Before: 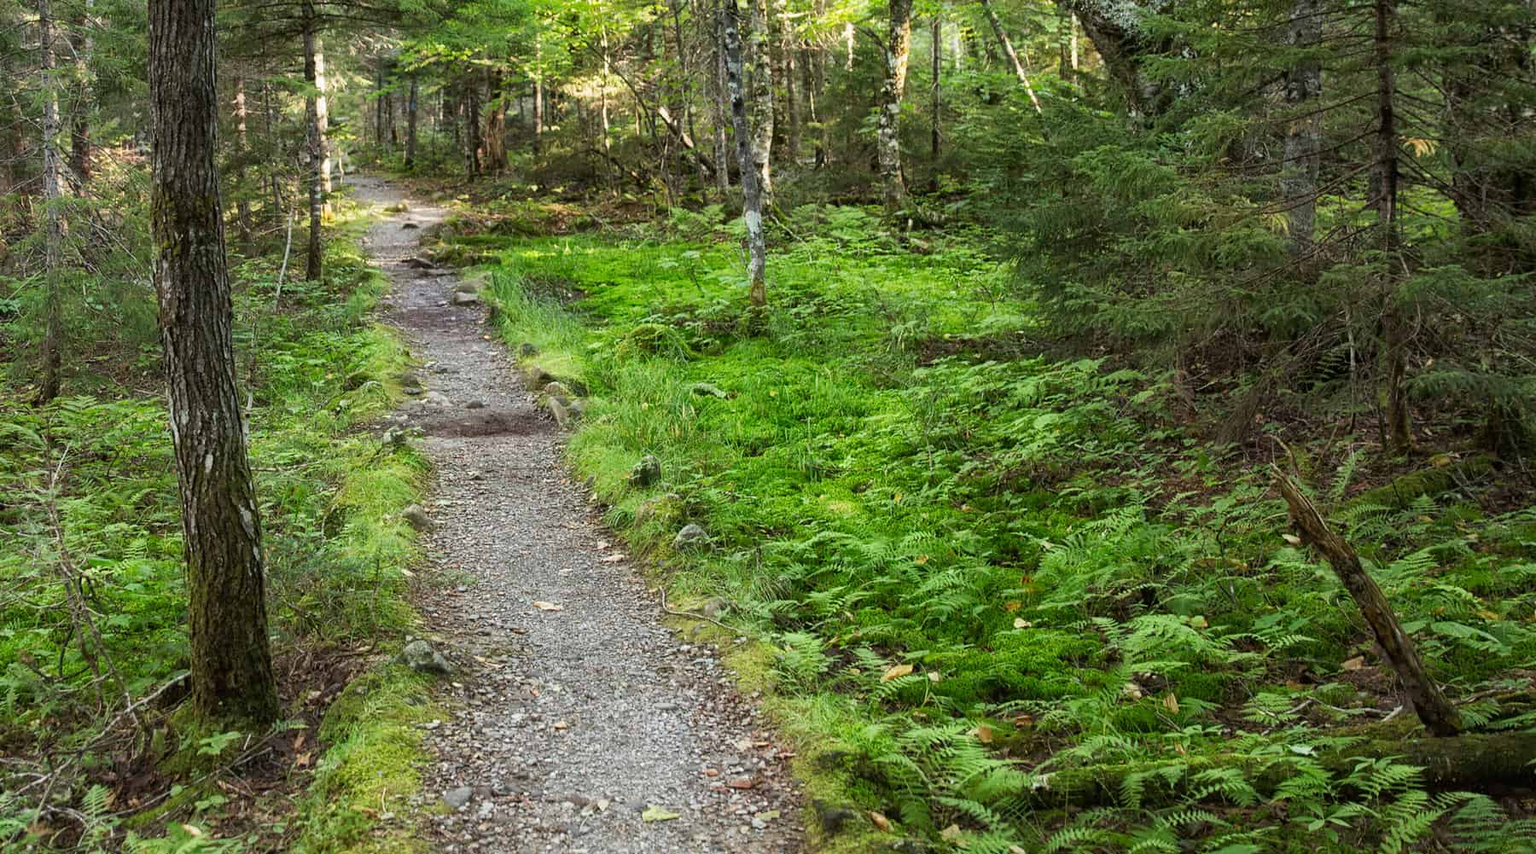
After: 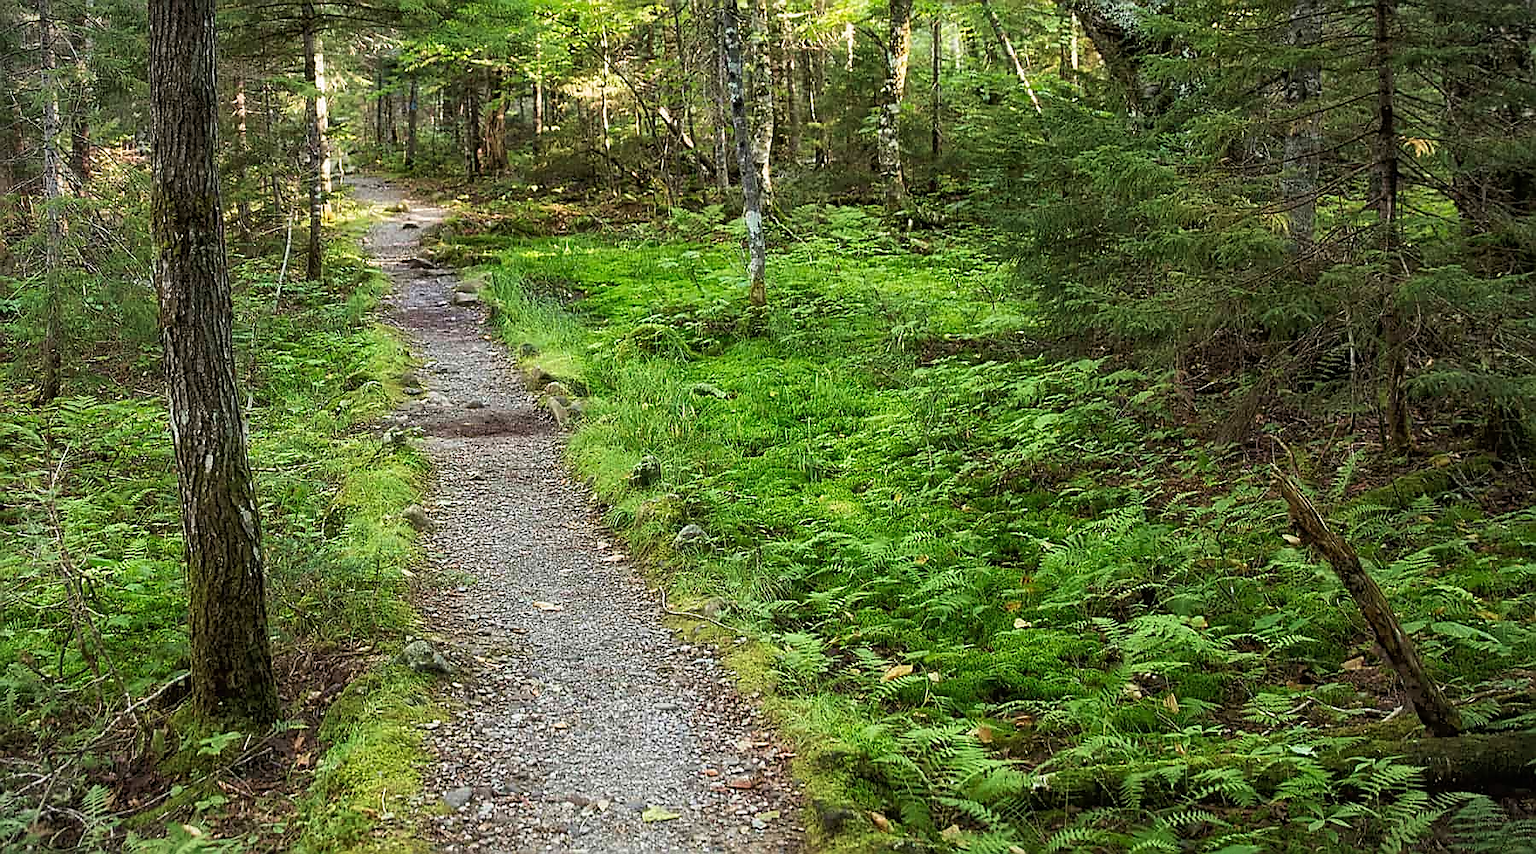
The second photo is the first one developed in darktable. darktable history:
sharpen: radius 1.412, amount 1.247, threshold 0.69
vignetting: fall-off start 100.32%, width/height ratio 1.323
velvia: on, module defaults
tone equalizer: -8 EV -0.552 EV, edges refinement/feathering 500, mask exposure compensation -1.57 EV, preserve details no
